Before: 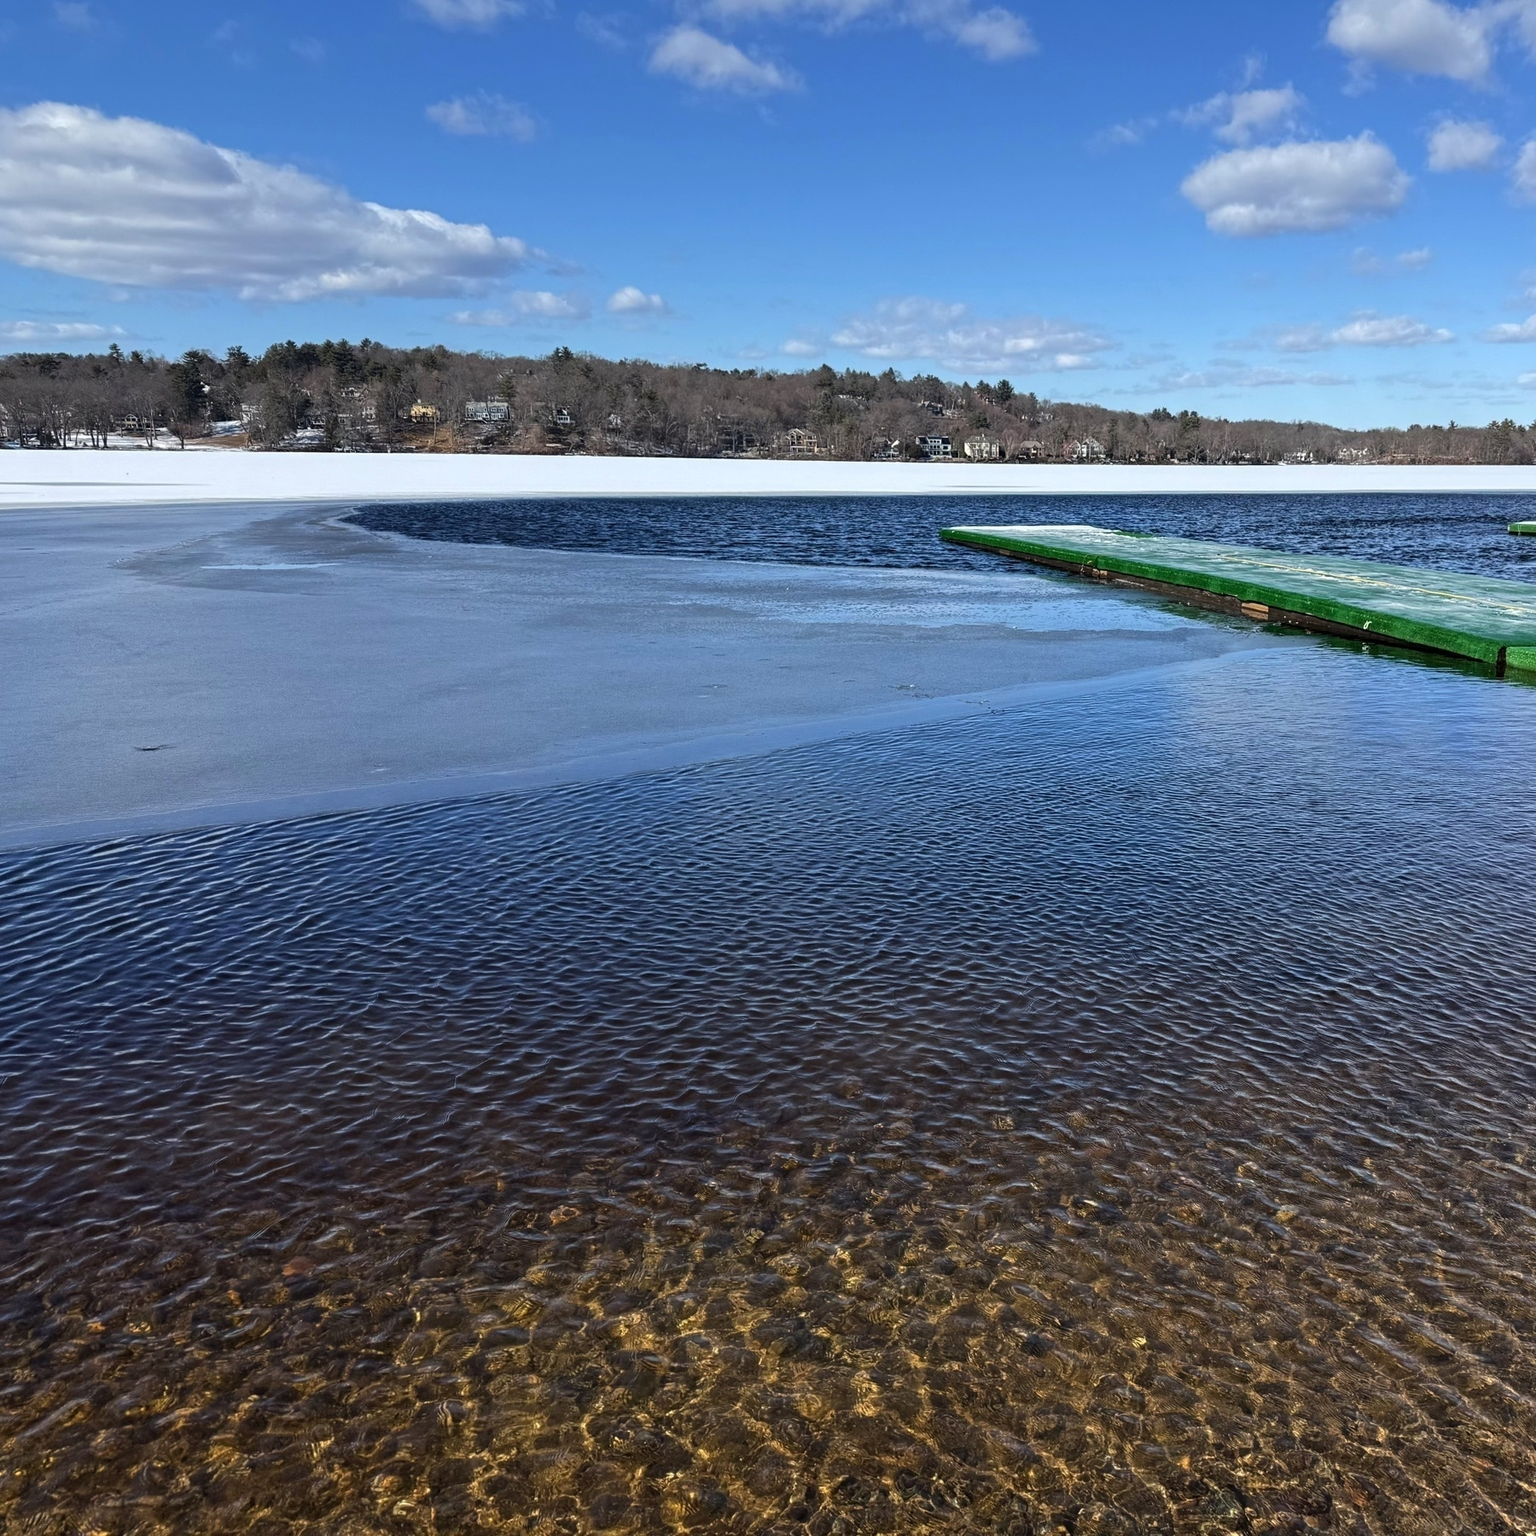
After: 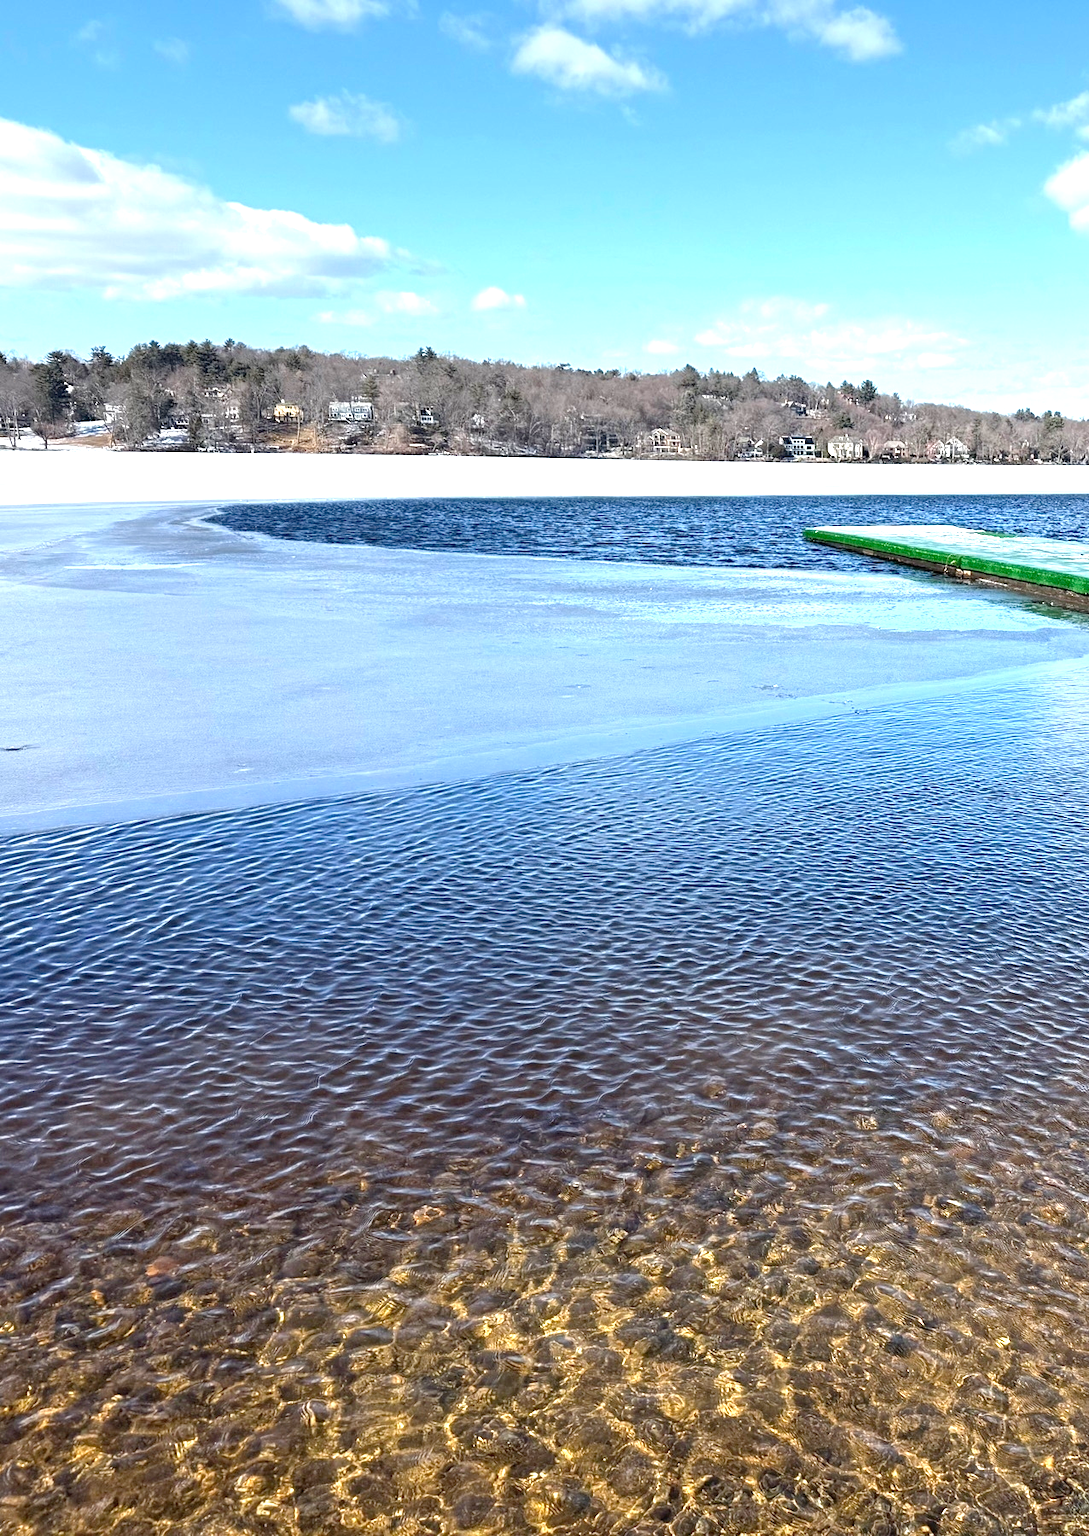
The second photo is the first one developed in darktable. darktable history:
exposure: exposure 0.288 EV, compensate highlight preservation false
levels: levels [0, 0.394, 0.787]
crop and rotate: left 8.936%, right 20.113%
